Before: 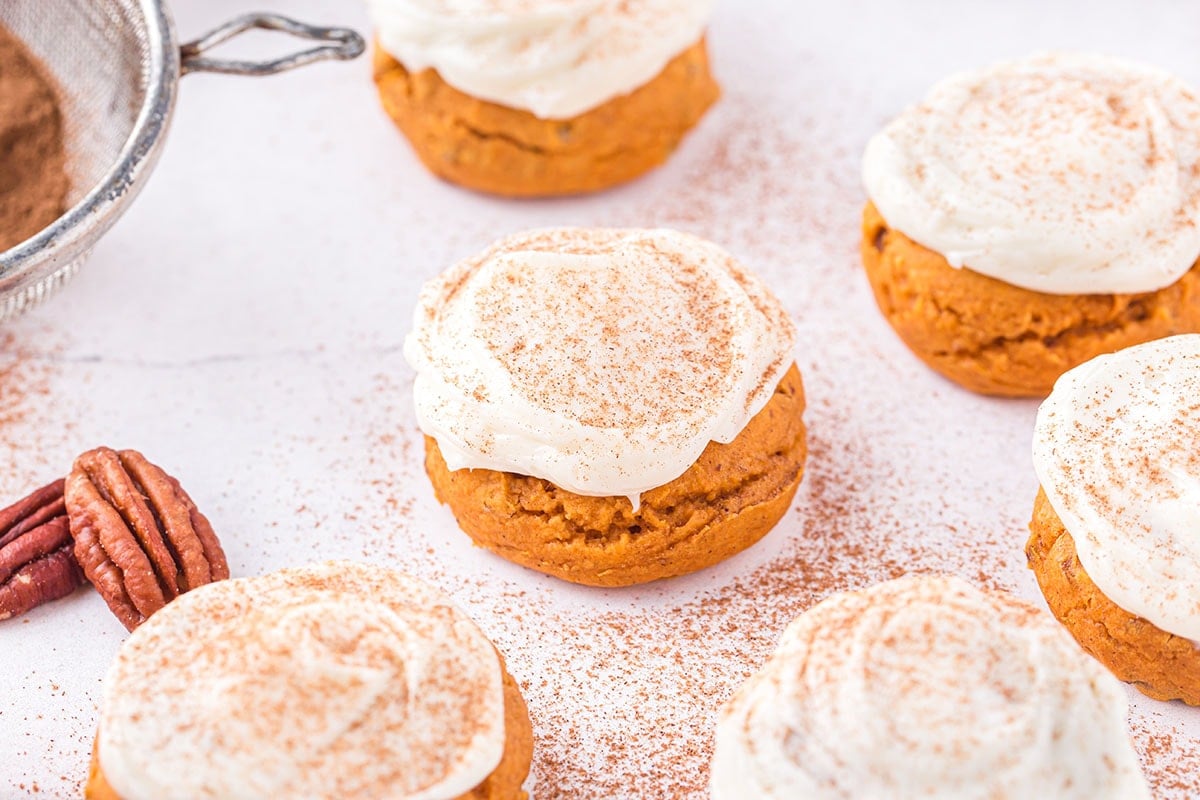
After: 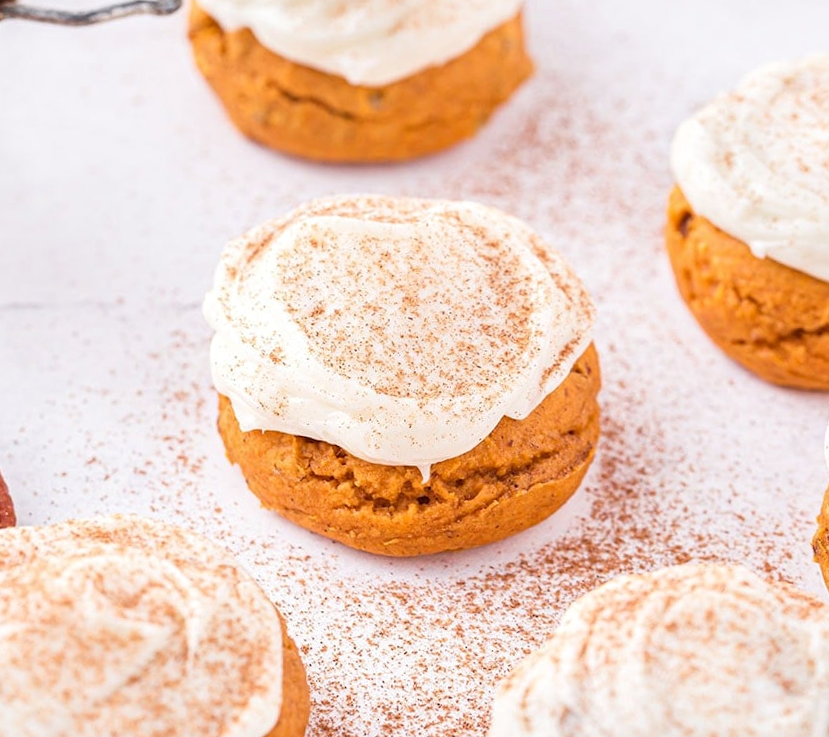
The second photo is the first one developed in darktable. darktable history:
crop and rotate: angle -3.27°, left 14.277%, top 0.028%, right 10.766%, bottom 0.028%
contrast equalizer: octaves 7, y [[0.6 ×6], [0.55 ×6], [0 ×6], [0 ×6], [0 ×6]], mix 0.15
